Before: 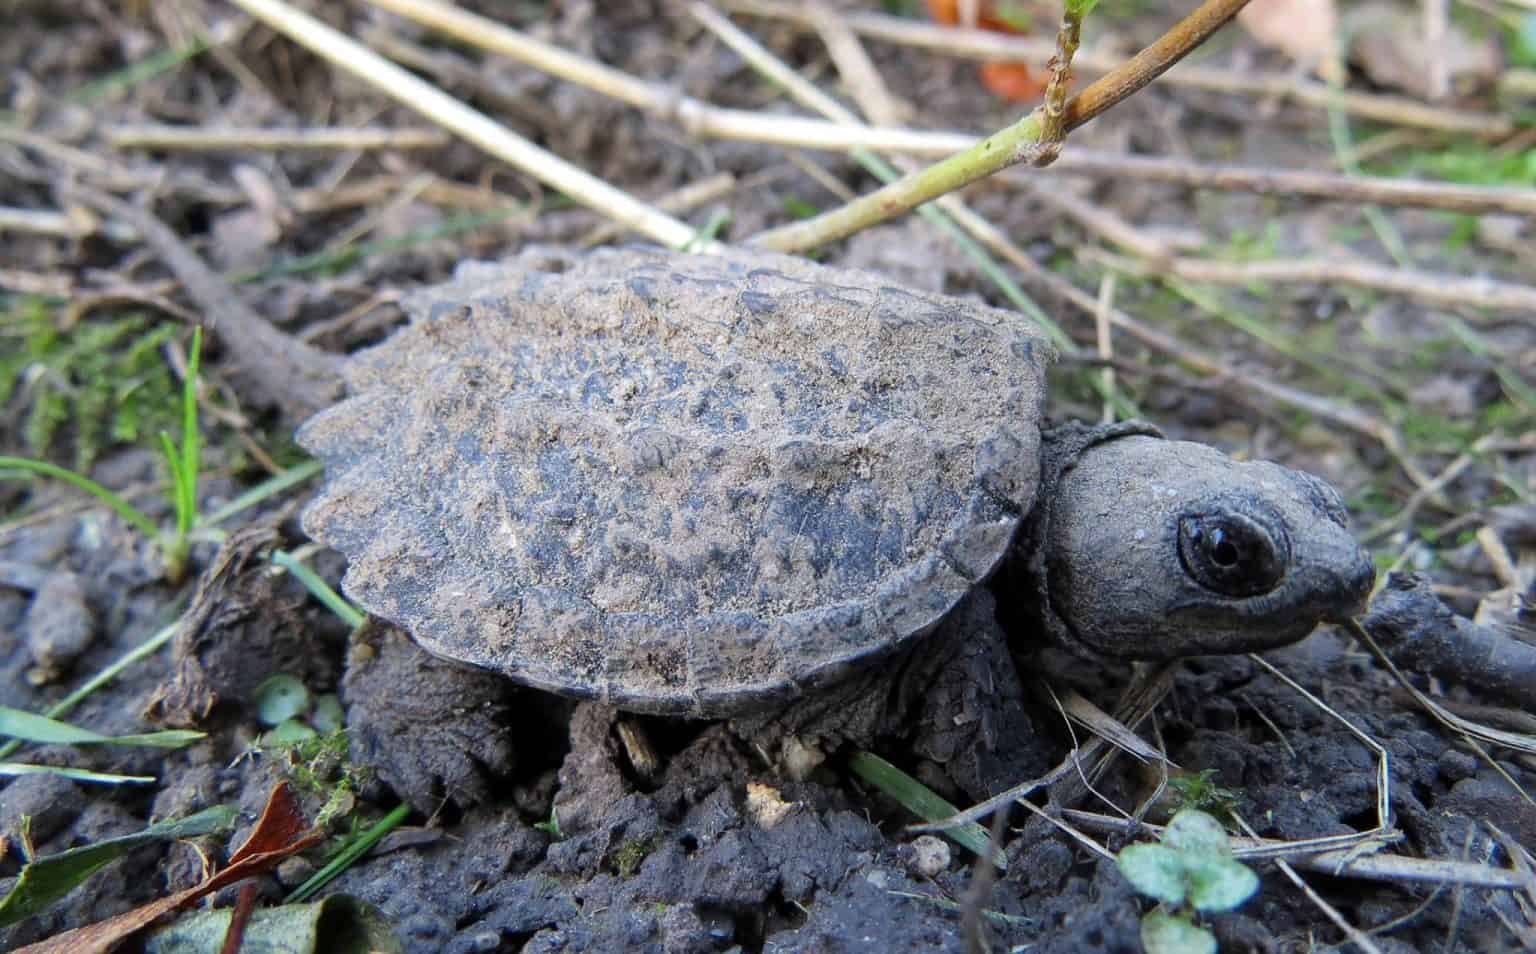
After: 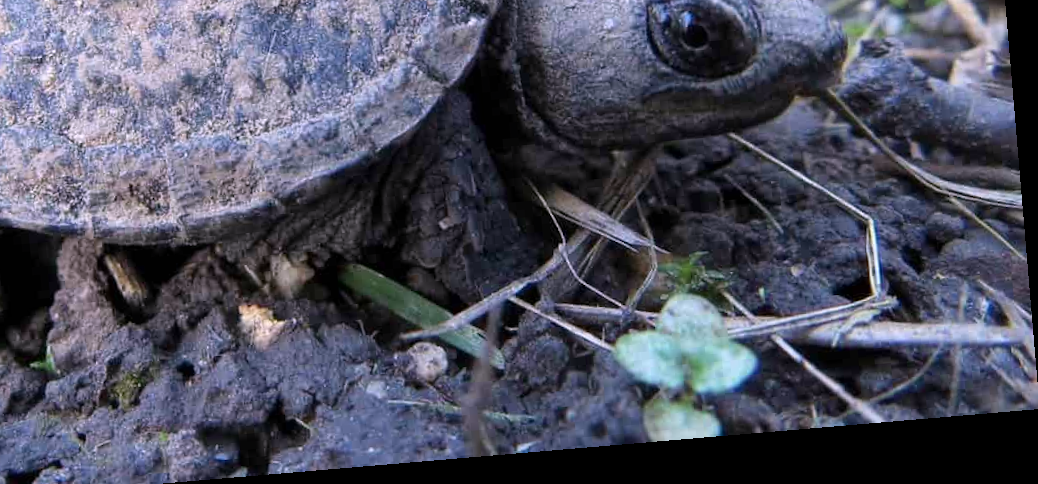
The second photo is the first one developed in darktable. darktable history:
white balance: red 1.05, blue 1.072
exposure: exposure 0.15 EV, compensate highlight preservation false
crop and rotate: left 35.509%, top 50.238%, bottom 4.934%
rotate and perspective: rotation -4.86°, automatic cropping off
